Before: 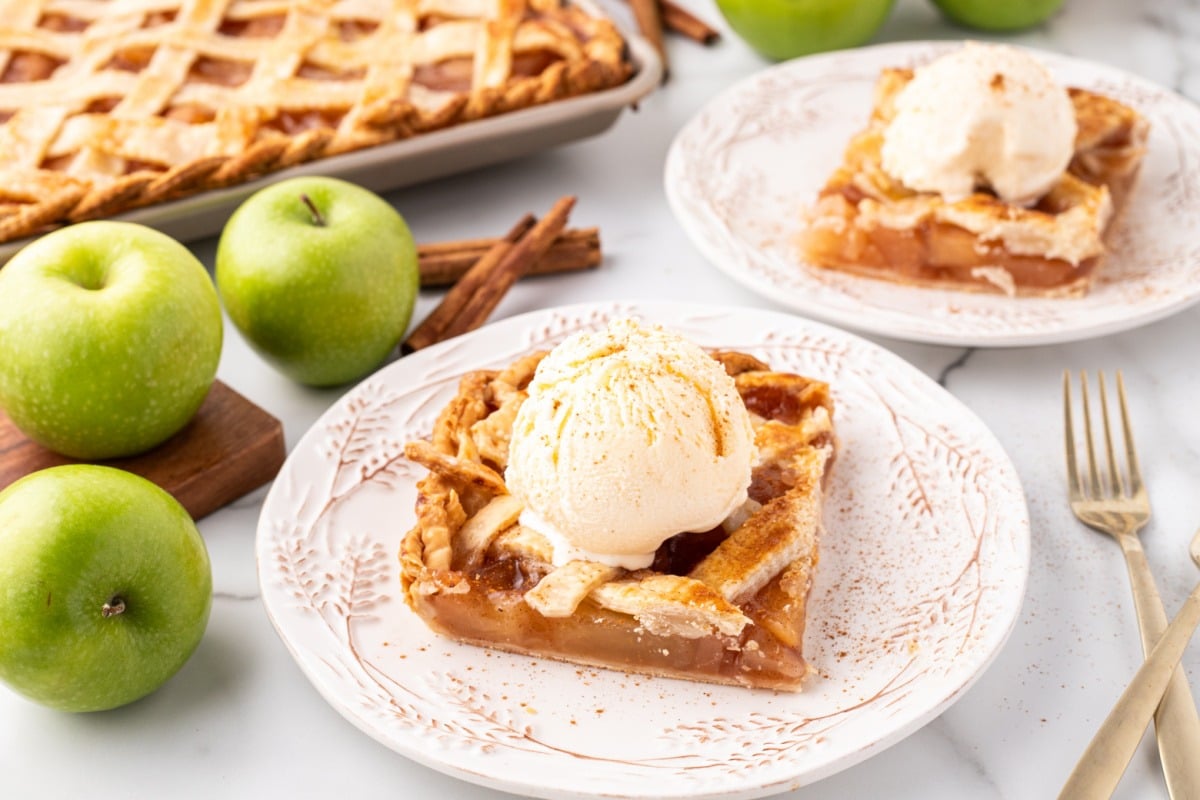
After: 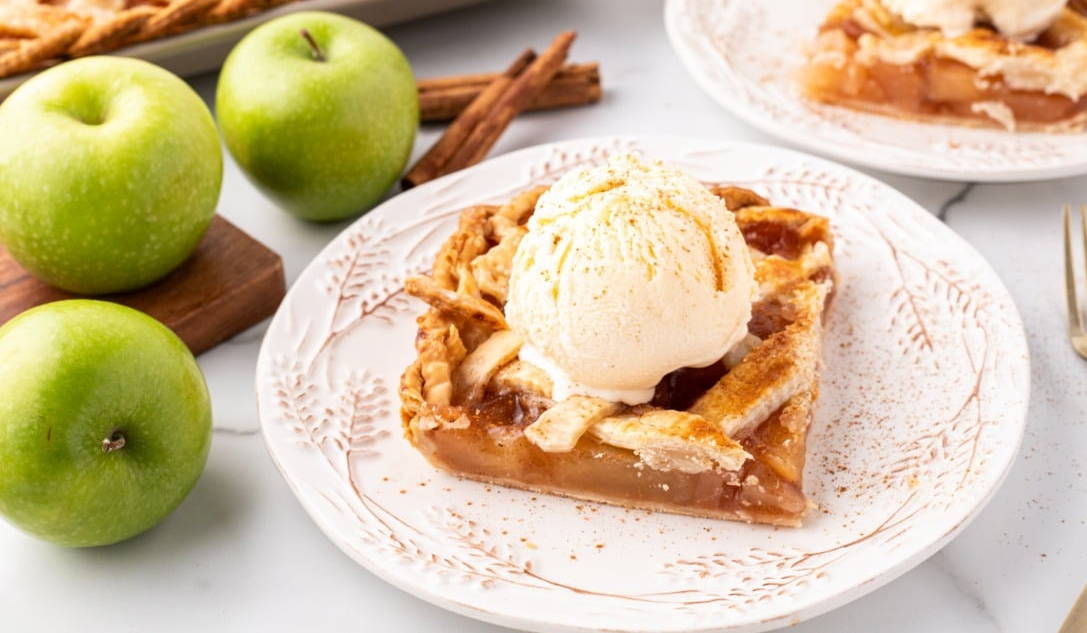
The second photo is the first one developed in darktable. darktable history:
crop: top 20.632%, right 9.374%, bottom 0.221%
